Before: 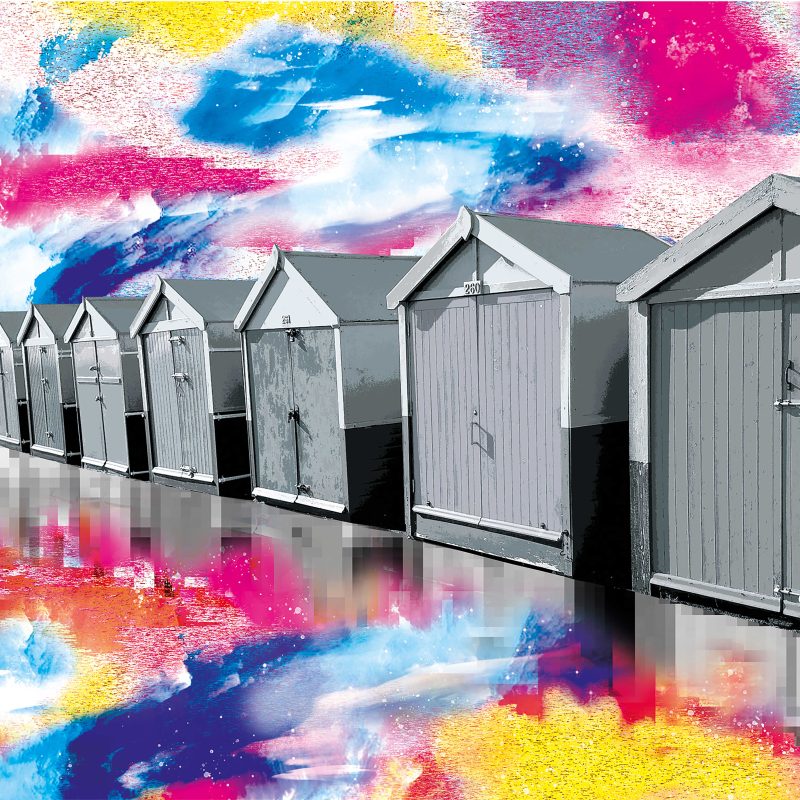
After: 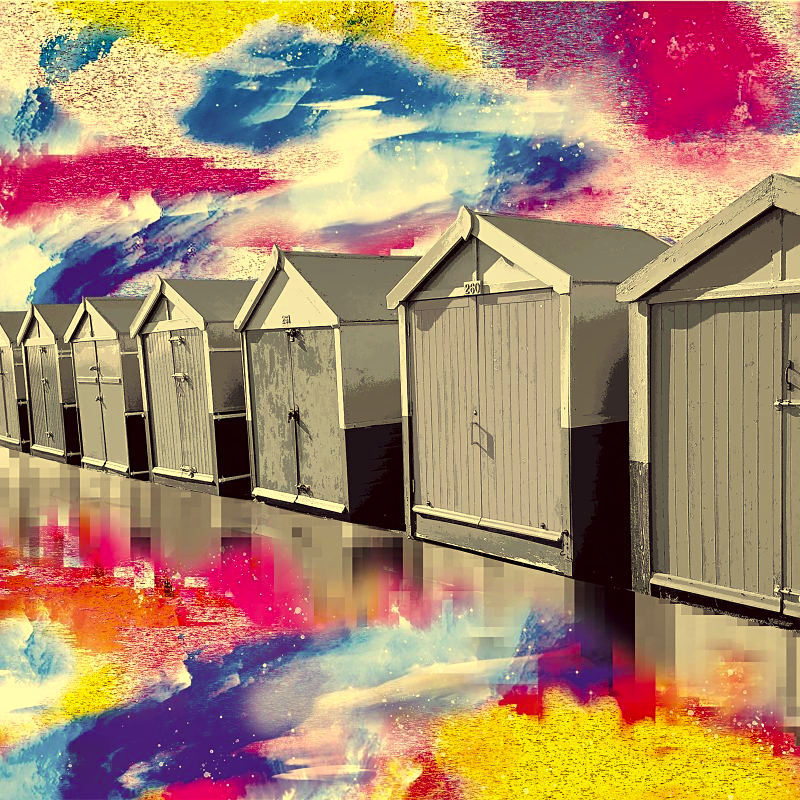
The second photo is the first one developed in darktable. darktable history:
sharpen: amount 0.207
shadows and highlights: low approximation 0.01, soften with gaussian
color correction: highlights a* -0.571, highlights b* 39.83, shadows a* 9.29, shadows b* -0.947
